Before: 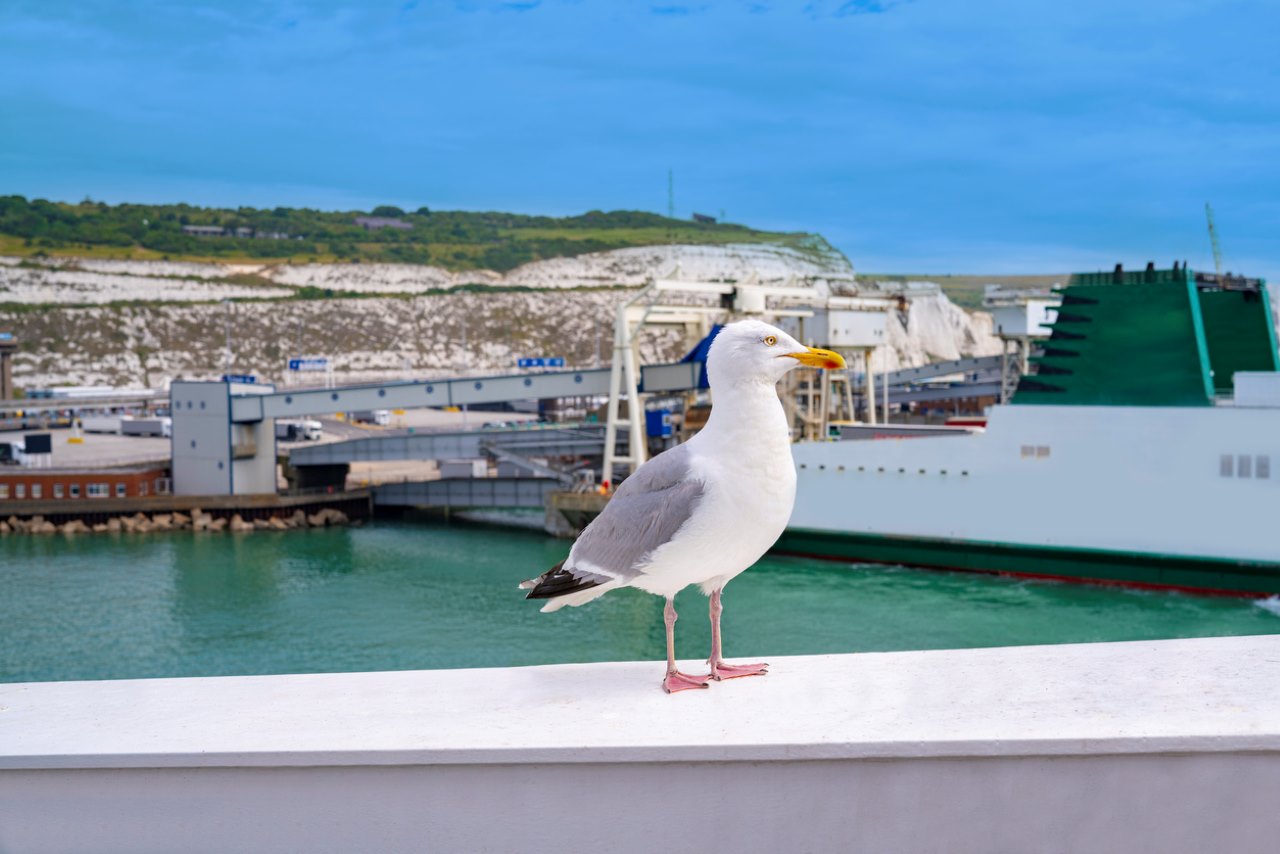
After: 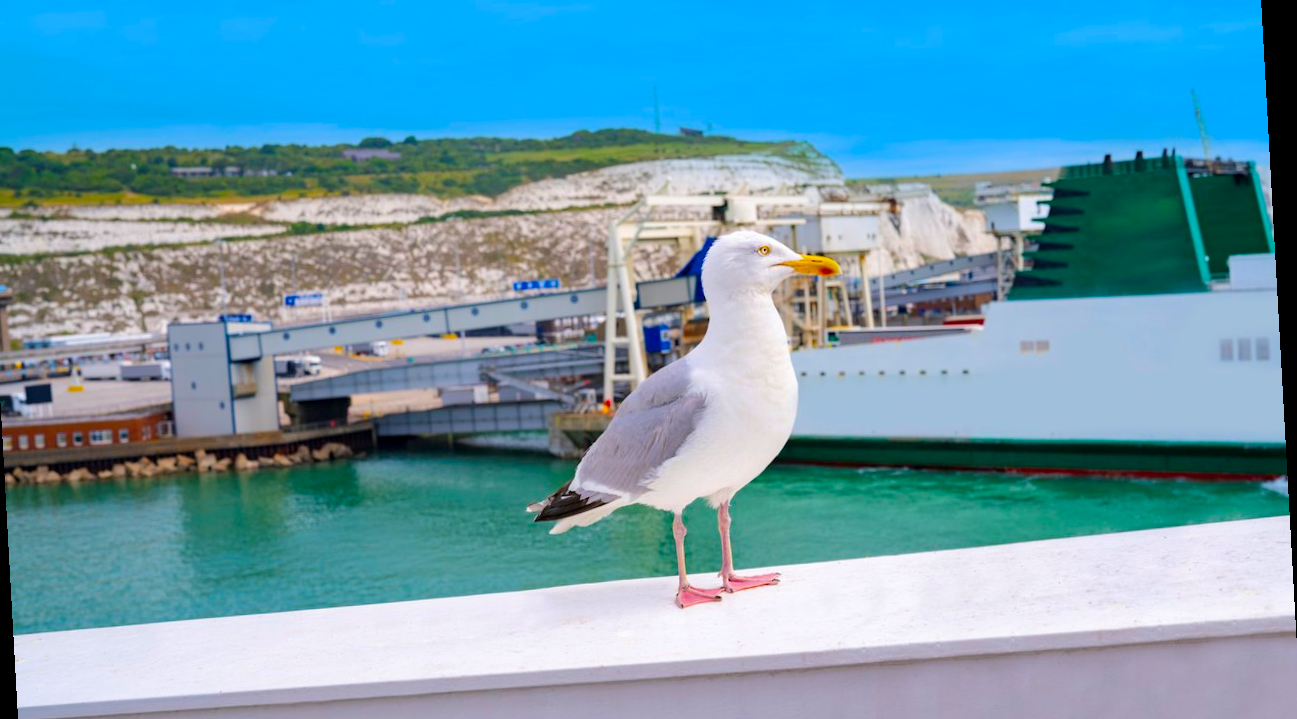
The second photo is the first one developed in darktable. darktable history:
crop and rotate: left 1.814%, top 12.818%, right 0.25%, bottom 9.225%
color balance rgb: perceptual saturation grading › global saturation 25%, perceptual brilliance grading › mid-tones 10%, perceptual brilliance grading › shadows 15%, global vibrance 20%
rotate and perspective: rotation -3.18°, automatic cropping off
